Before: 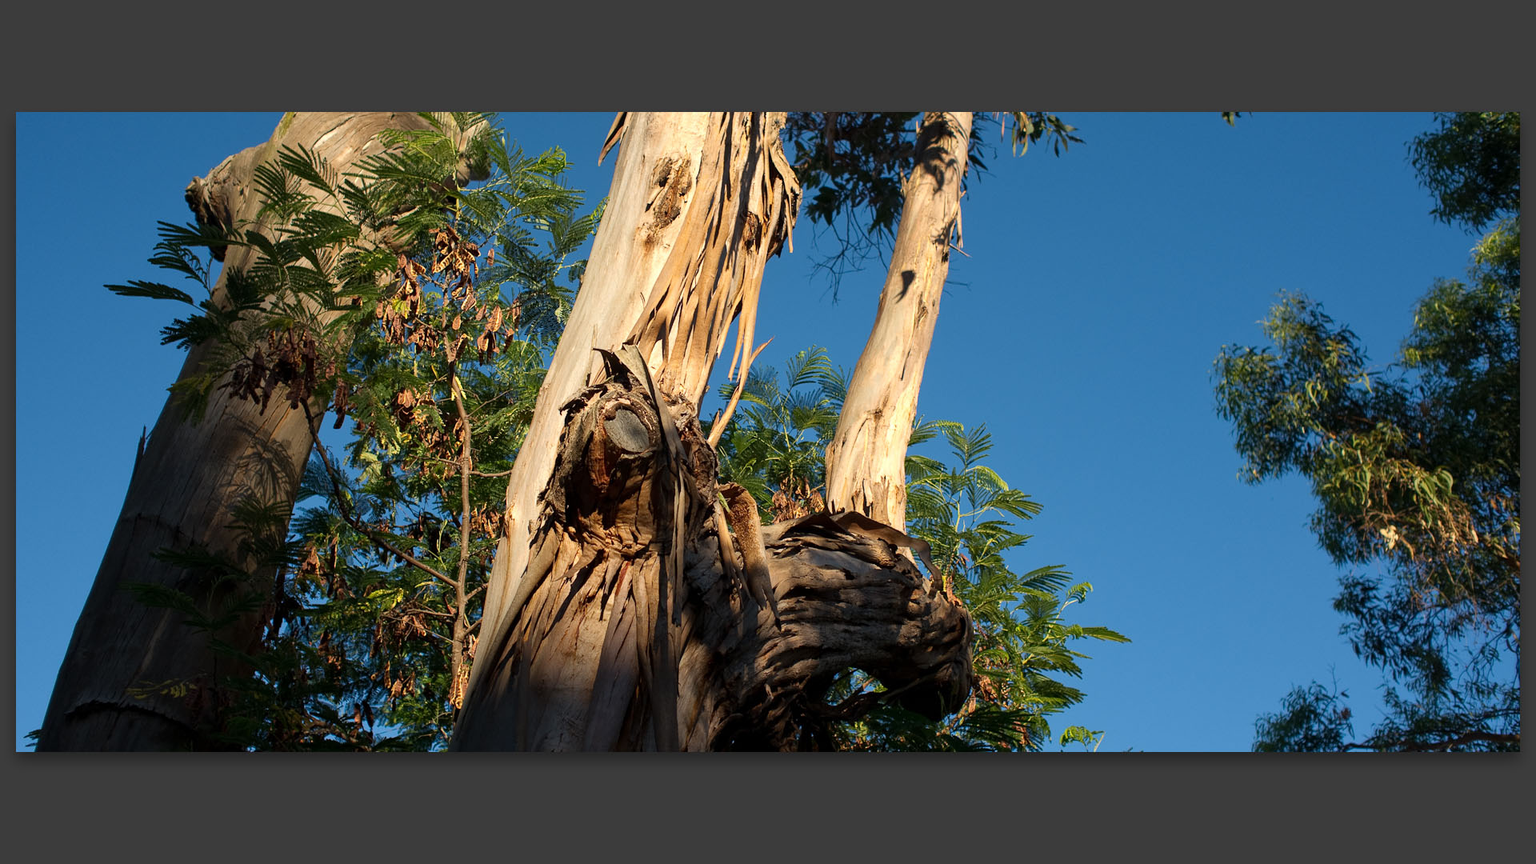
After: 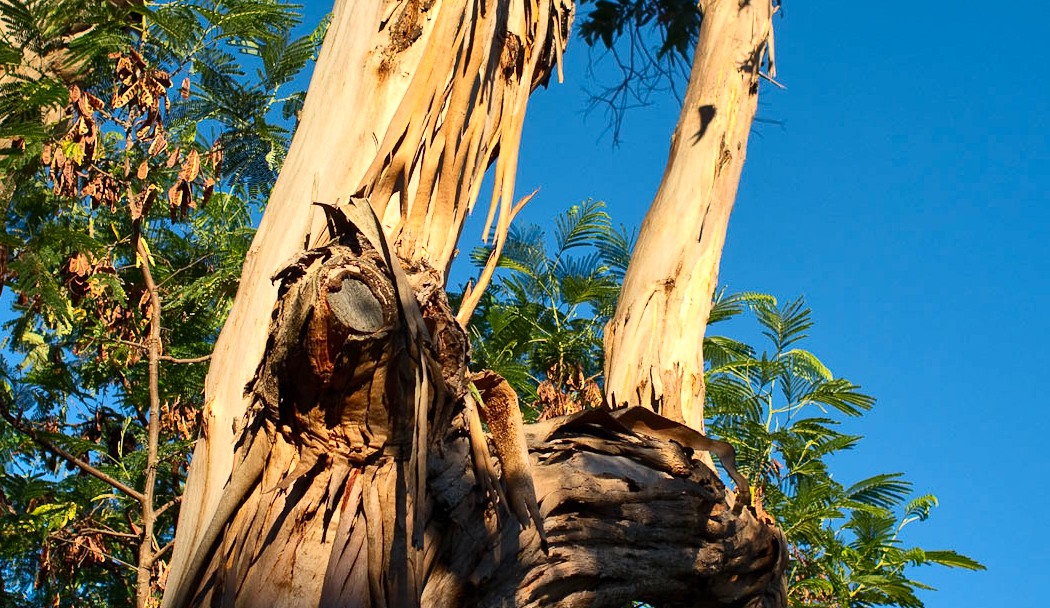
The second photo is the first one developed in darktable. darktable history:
exposure: exposure -0.042 EV, compensate highlight preservation false
crop and rotate: left 22.299%, top 21.604%, right 22.977%, bottom 22.015%
shadows and highlights: soften with gaussian
contrast brightness saturation: contrast 0.229, brightness 0.107, saturation 0.289
